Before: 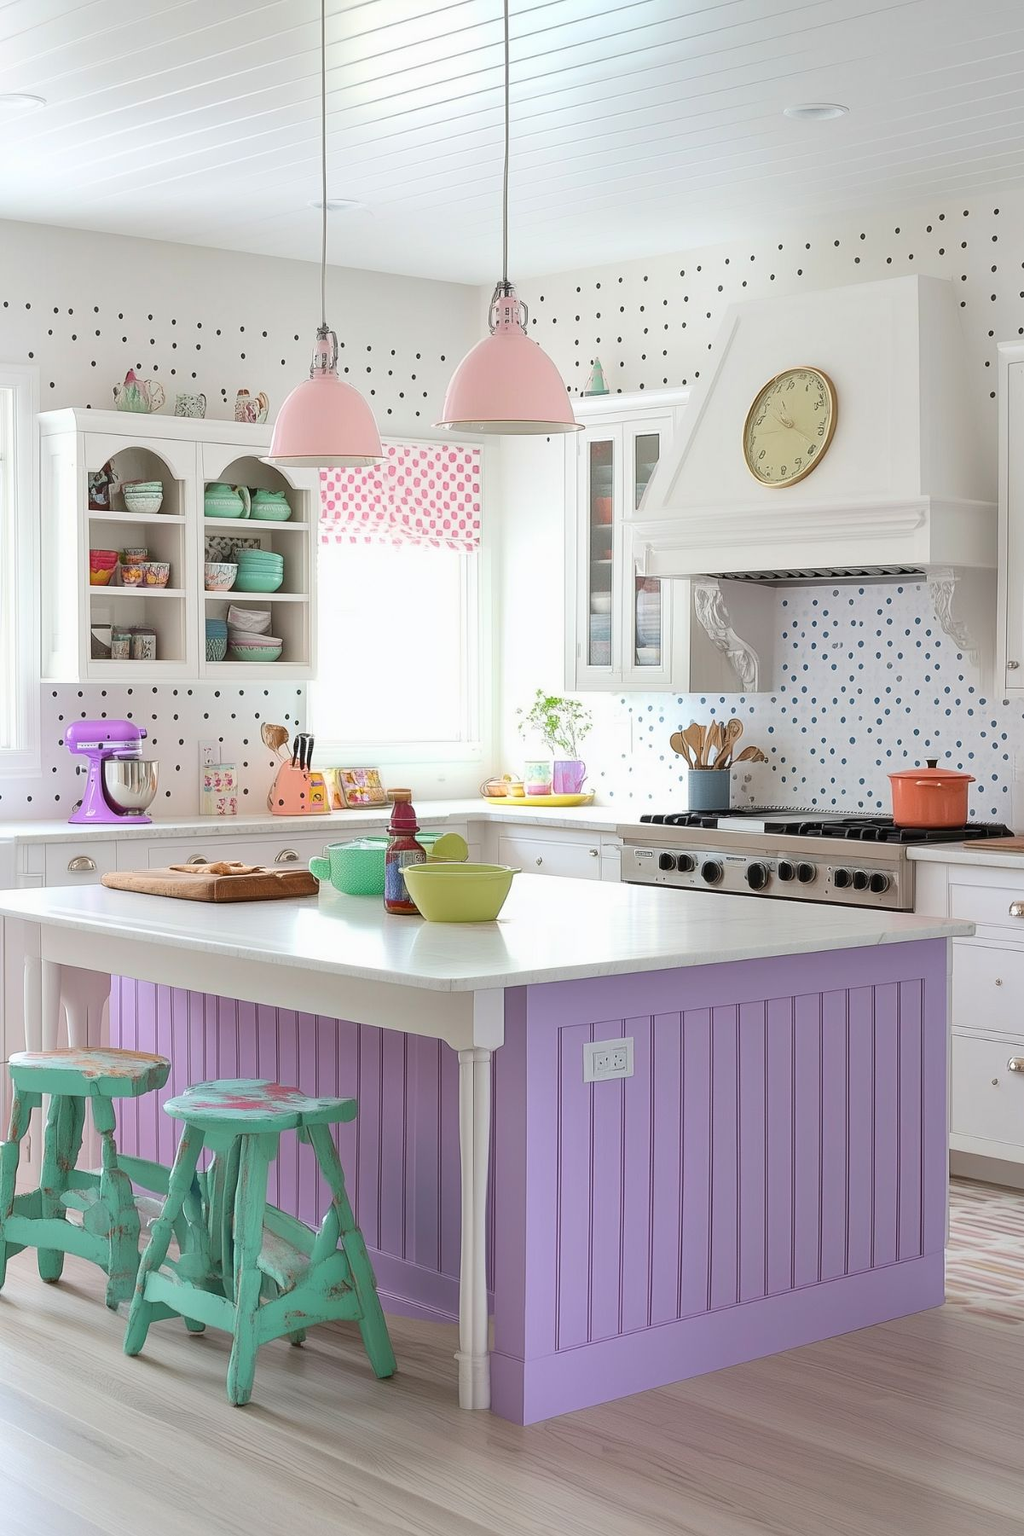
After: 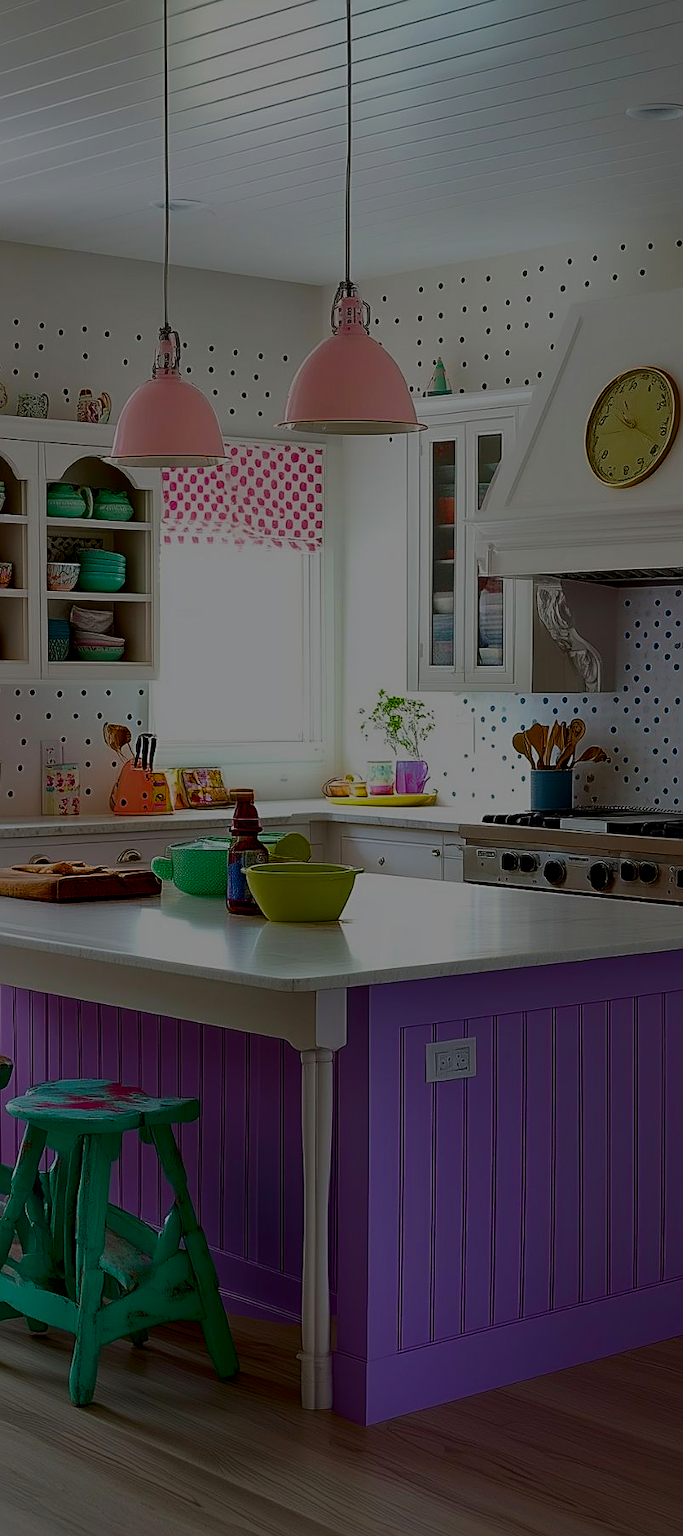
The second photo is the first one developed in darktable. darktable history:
sharpen: on, module defaults
crop and rotate: left 15.446%, right 17.836%
exposure: exposure -1.468 EV, compensate highlight preservation false
filmic rgb: hardness 4.17
bloom: size 3%, threshold 100%, strength 0%
contrast brightness saturation: contrast 0.13, brightness -0.24, saturation 0.14
color balance rgb: shadows lift › luminance -9.41%, highlights gain › luminance 17.6%, global offset › luminance -1.45%, perceptual saturation grading › highlights -17.77%, perceptual saturation grading › mid-tones 33.1%, perceptual saturation grading › shadows 50.52%, global vibrance 24.22%
